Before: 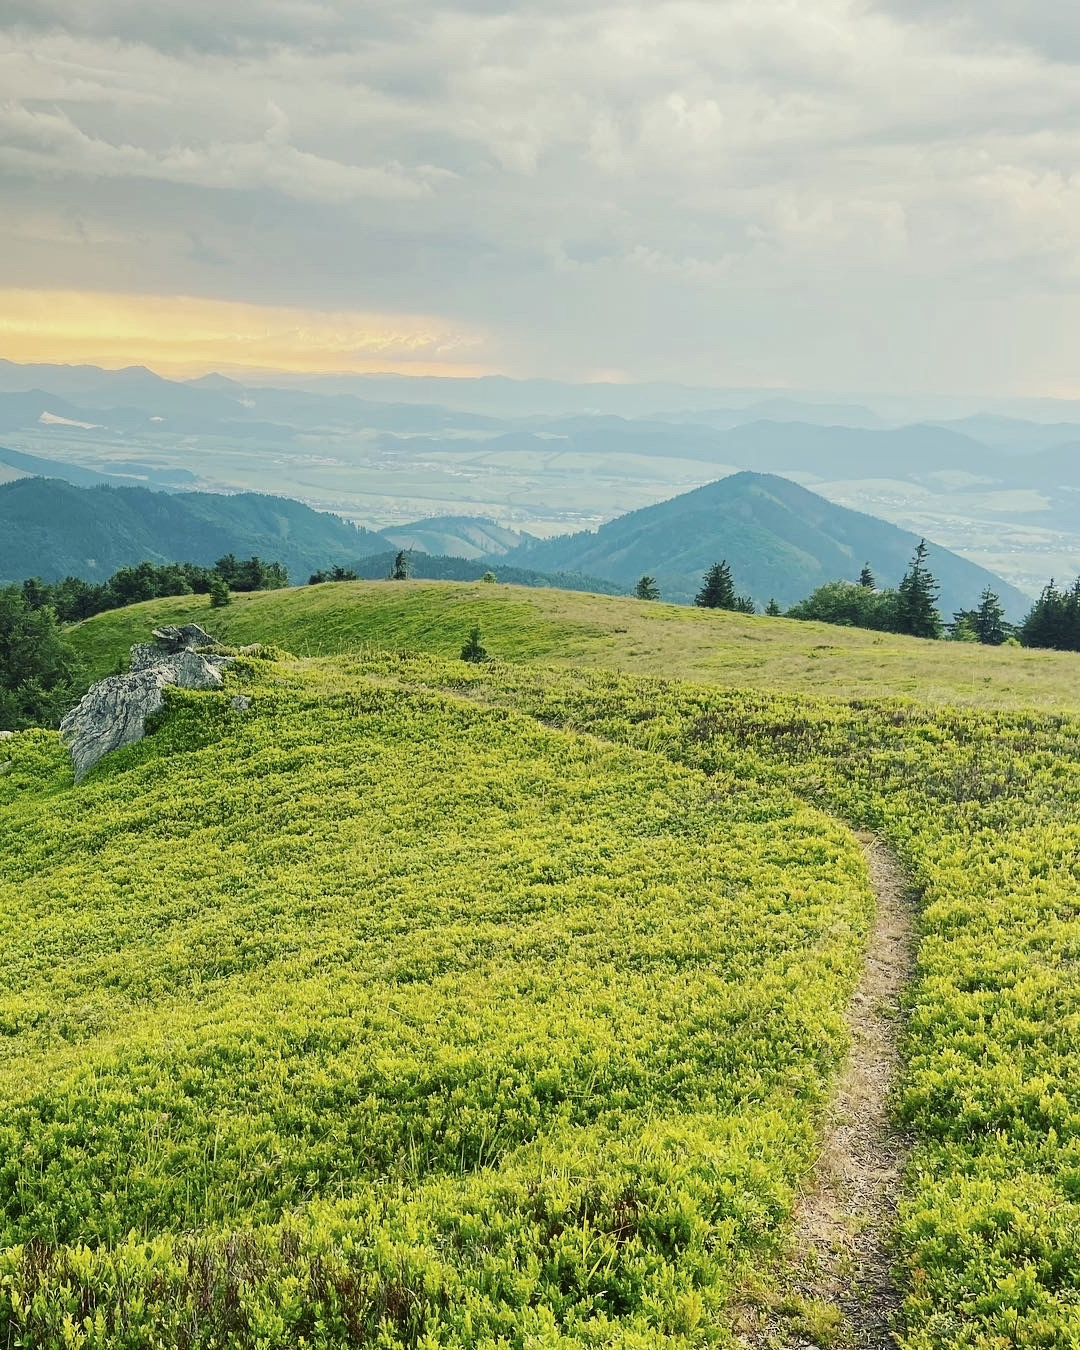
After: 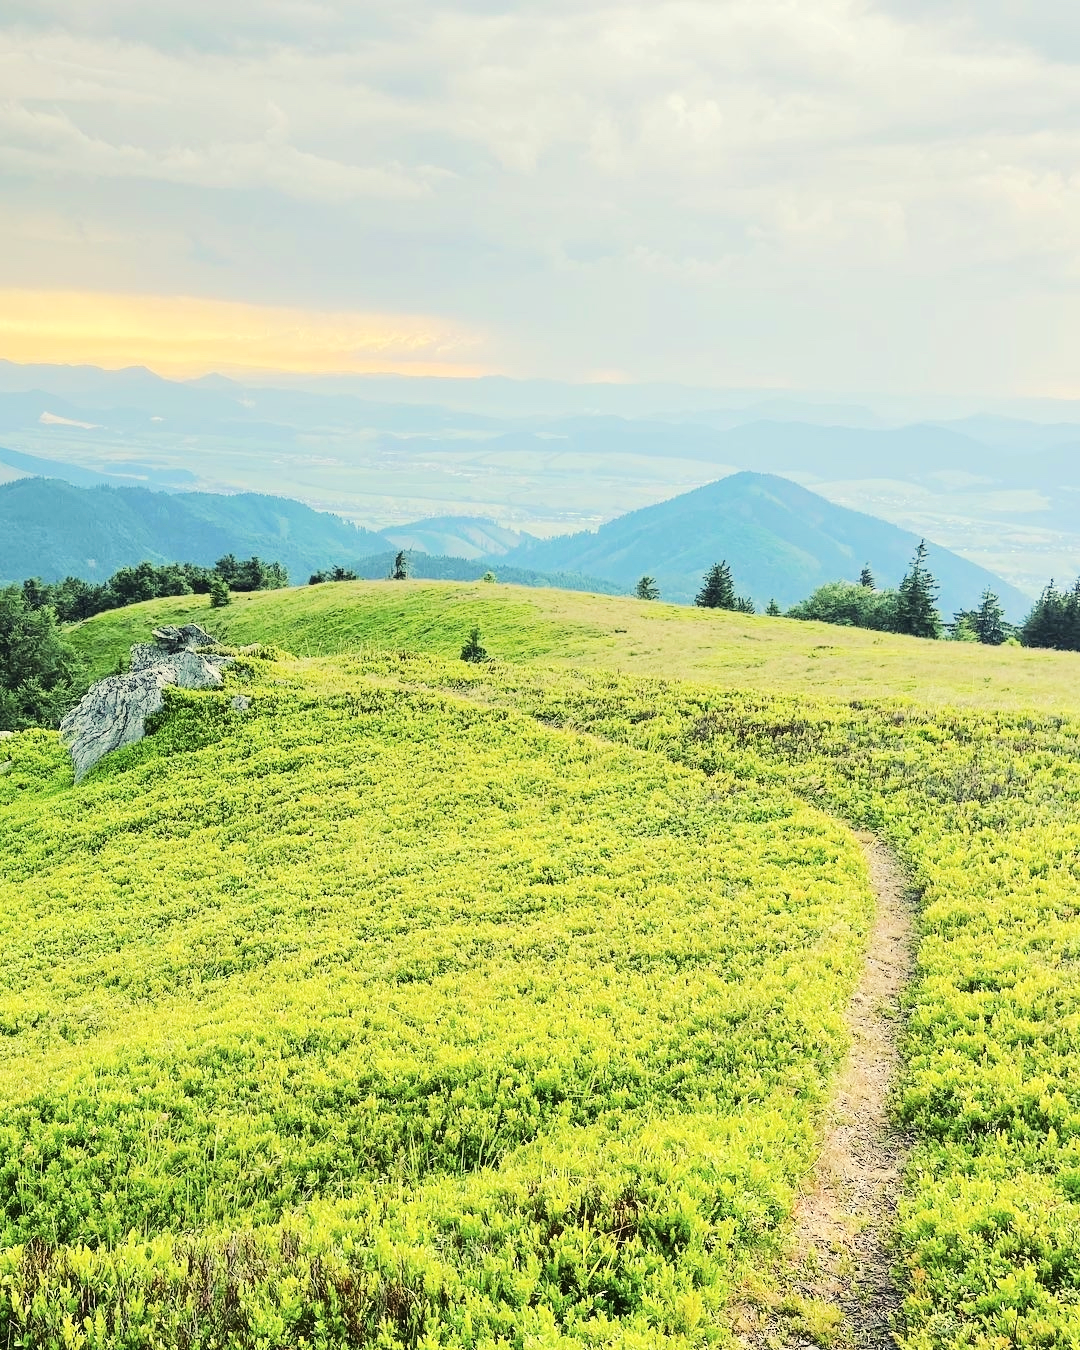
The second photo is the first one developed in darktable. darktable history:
tone equalizer: -7 EV 0.144 EV, -6 EV 0.571 EV, -5 EV 1.14 EV, -4 EV 1.37 EV, -3 EV 1.12 EV, -2 EV 0.6 EV, -1 EV 0.159 EV, edges refinement/feathering 500, mask exposure compensation -1.57 EV, preserve details no
